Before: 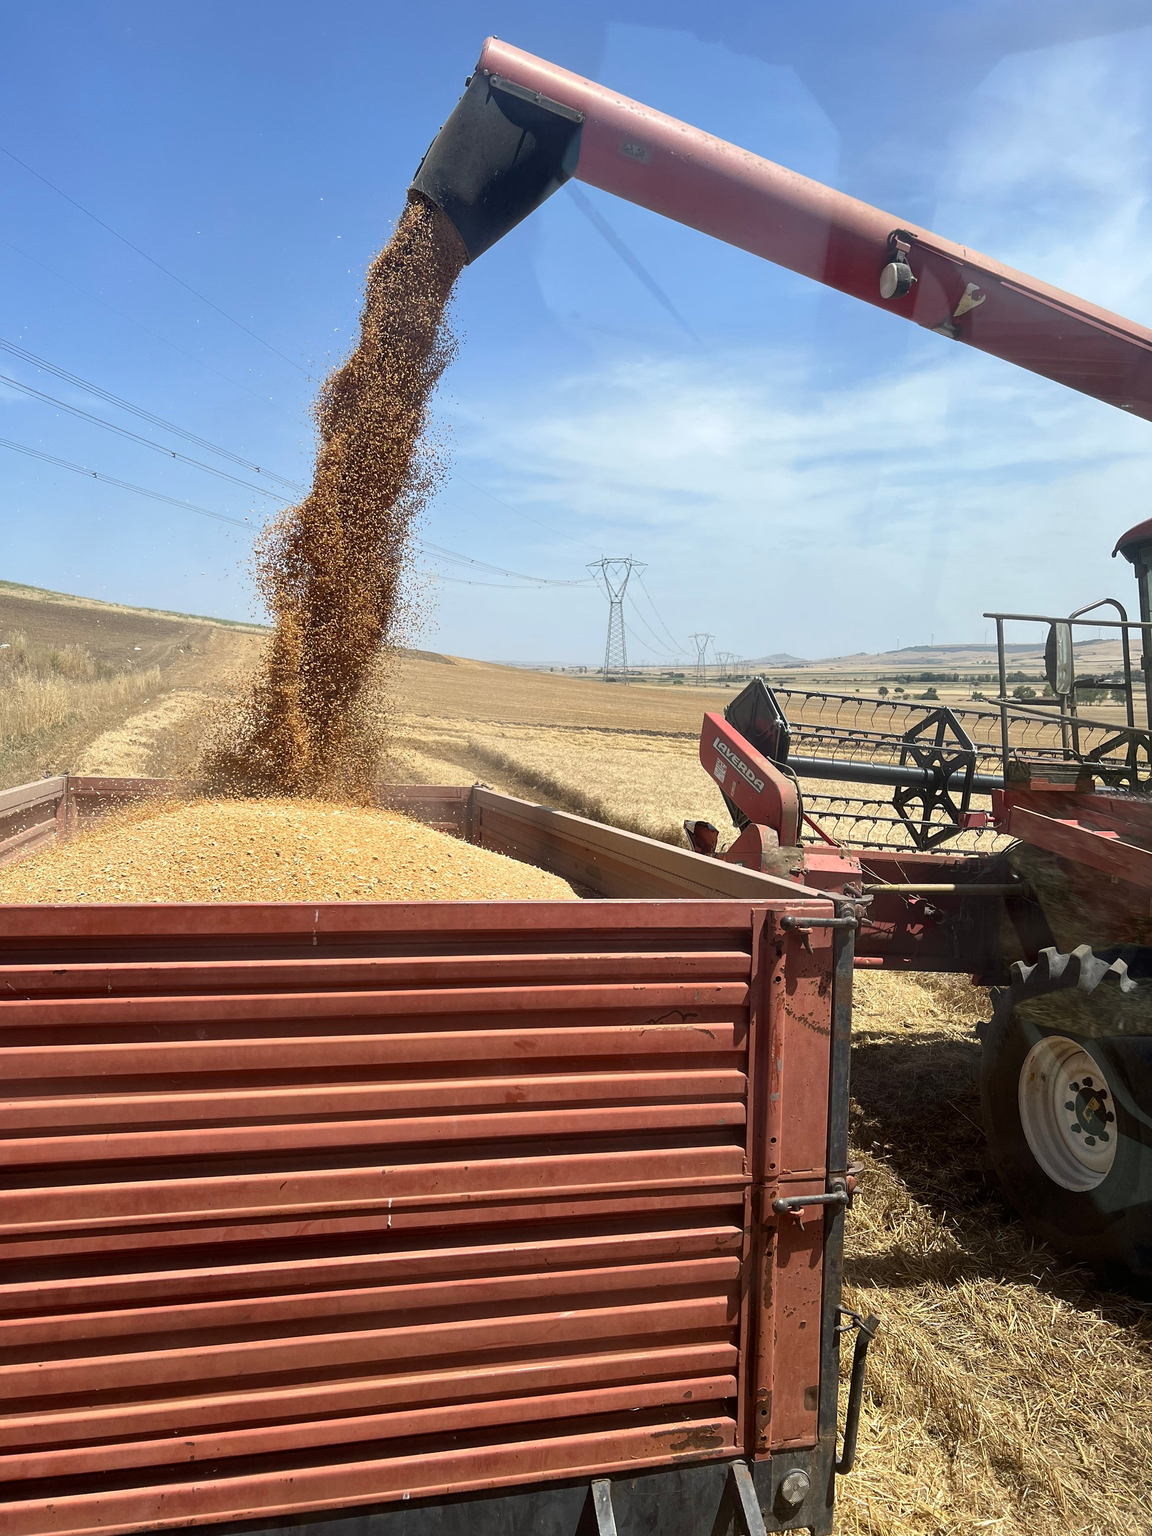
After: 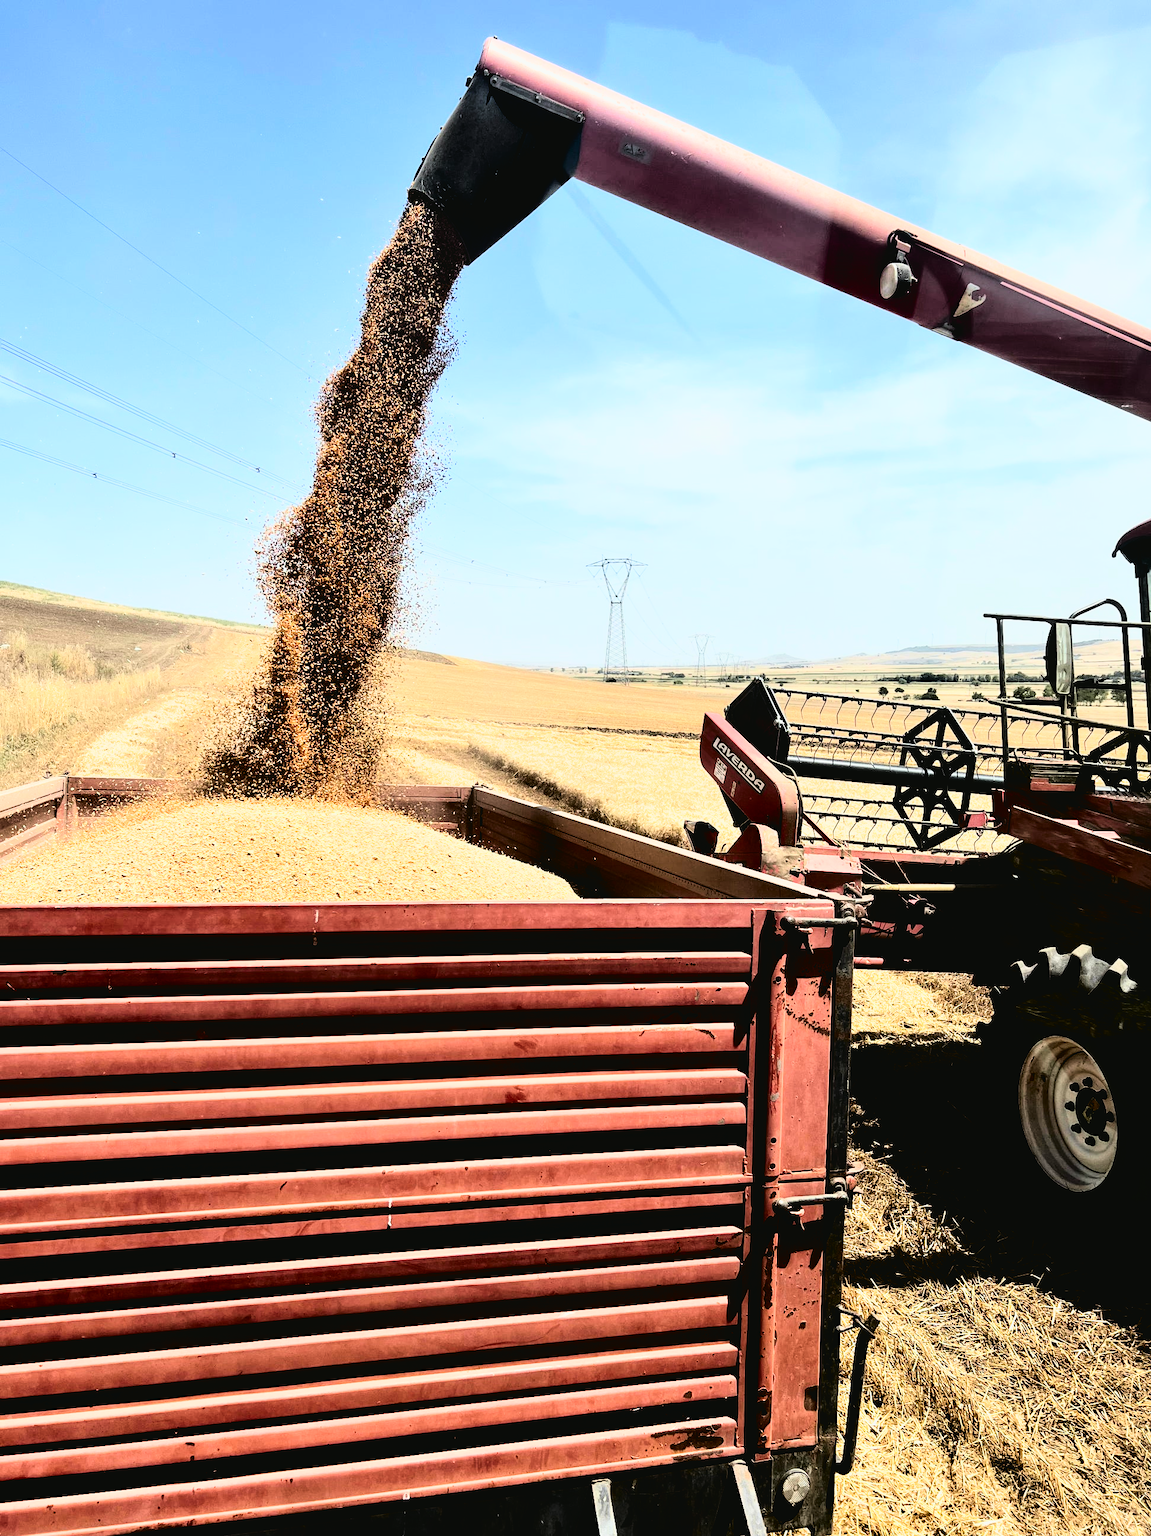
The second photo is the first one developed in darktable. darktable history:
tone equalizer: -8 EV -0.417 EV, -7 EV -0.389 EV, -6 EV -0.333 EV, -5 EV -0.222 EV, -3 EV 0.222 EV, -2 EV 0.333 EV, -1 EV 0.389 EV, +0 EV 0.417 EV, edges refinement/feathering 500, mask exposure compensation -1.57 EV, preserve details no
tone curve: curves: ch0 [(0.003, 0.032) (0.037, 0.037) (0.142, 0.117) (0.279, 0.311) (0.405, 0.49) (0.526, 0.651) (0.722, 0.857) (0.875, 0.946) (1, 0.98)]; ch1 [(0, 0) (0.305, 0.325) (0.453, 0.437) (0.482, 0.473) (0.501, 0.498) (0.515, 0.523) (0.559, 0.591) (0.6, 0.659) (0.656, 0.71) (1, 1)]; ch2 [(0, 0) (0.323, 0.277) (0.424, 0.396) (0.479, 0.484) (0.499, 0.502) (0.515, 0.537) (0.564, 0.595) (0.644, 0.703) (0.742, 0.803) (1, 1)], color space Lab, independent channels, preserve colors none
contrast equalizer: y [[0.514, 0.573, 0.581, 0.508, 0.5, 0.5], [0.5 ×6], [0.5 ×6], [0 ×6], [0 ×6]]
filmic rgb: black relative exposure -4 EV, white relative exposure 3 EV, hardness 3.02, contrast 1.4
